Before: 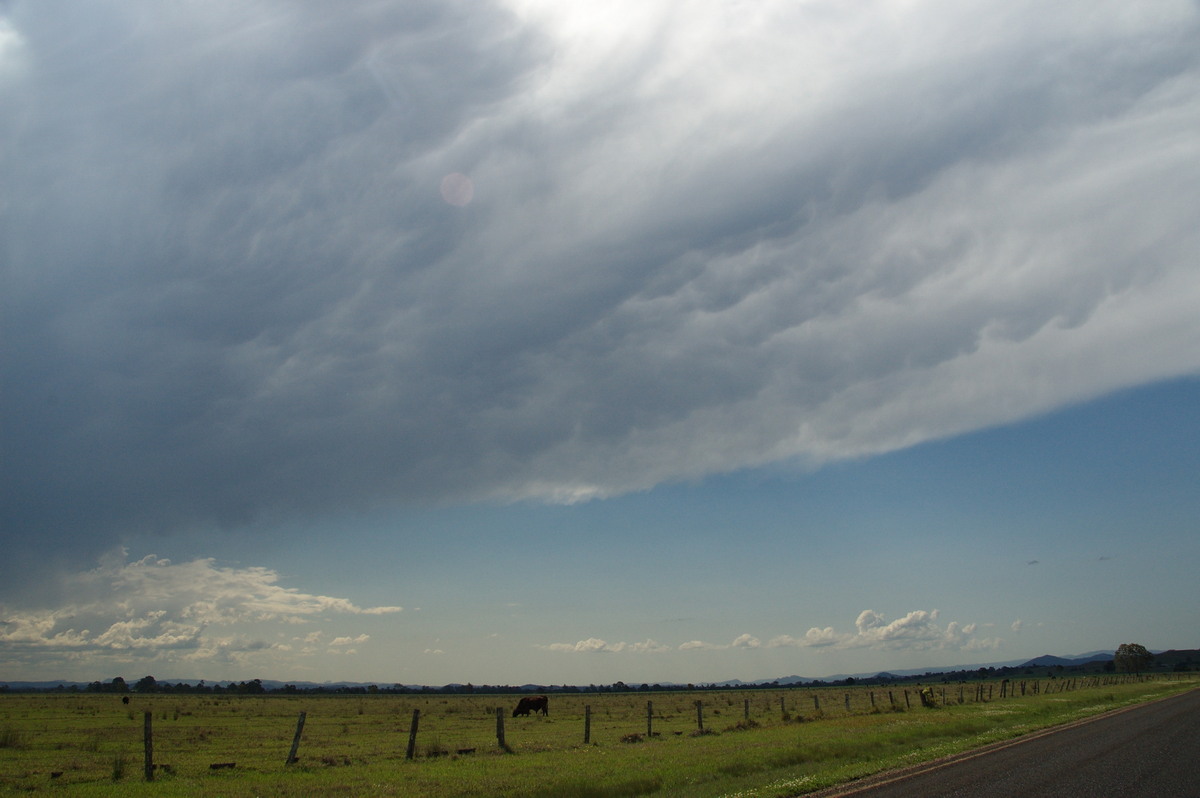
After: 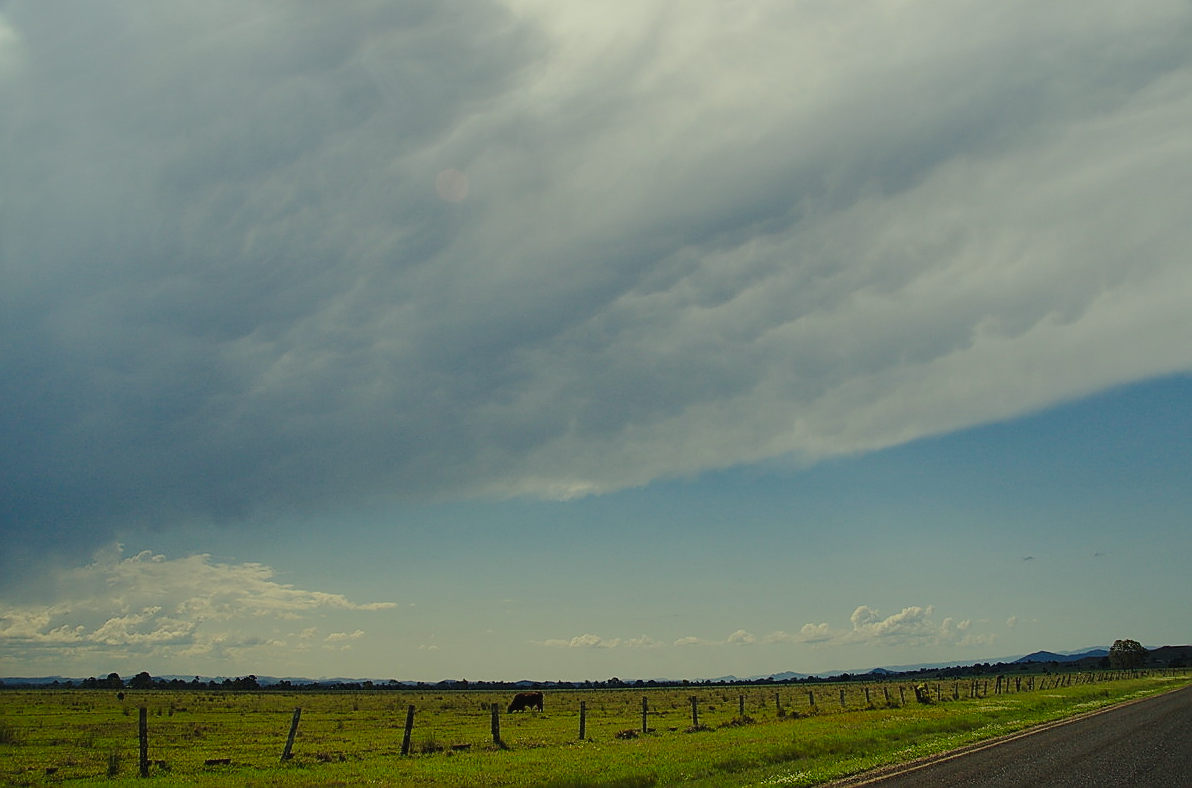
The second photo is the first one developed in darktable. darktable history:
crop: left 0.45%, top 0.578%, right 0.205%, bottom 0.583%
tone curve: curves: ch0 [(0, 0.026) (0.175, 0.178) (0.463, 0.502) (0.796, 0.764) (1, 0.961)]; ch1 [(0, 0) (0.437, 0.398) (0.469, 0.472) (0.505, 0.504) (0.553, 0.552) (1, 1)]; ch2 [(0, 0) (0.505, 0.495) (0.579, 0.579) (1, 1)], preserve colors none
shadows and highlights: radius 266.04, soften with gaussian
sharpen: radius 1.377, amount 1.264, threshold 0.674
contrast equalizer: y [[0.586, 0.584, 0.576, 0.565, 0.552, 0.539], [0.5 ×6], [0.97, 0.959, 0.919, 0.859, 0.789, 0.717], [0 ×6], [0 ×6]], mix 0.154
color correction: highlights a* -5.8, highlights b* 11.15
filmic rgb: black relative exposure -16 EV, white relative exposure 4.02 EV, threshold 5.97 EV, target black luminance 0%, hardness 7.56, latitude 72.72%, contrast 0.897, highlights saturation mix 11.19%, shadows ↔ highlights balance -0.375%, preserve chrominance RGB euclidean norm, color science v5 (2021), contrast in shadows safe, contrast in highlights safe, enable highlight reconstruction true
